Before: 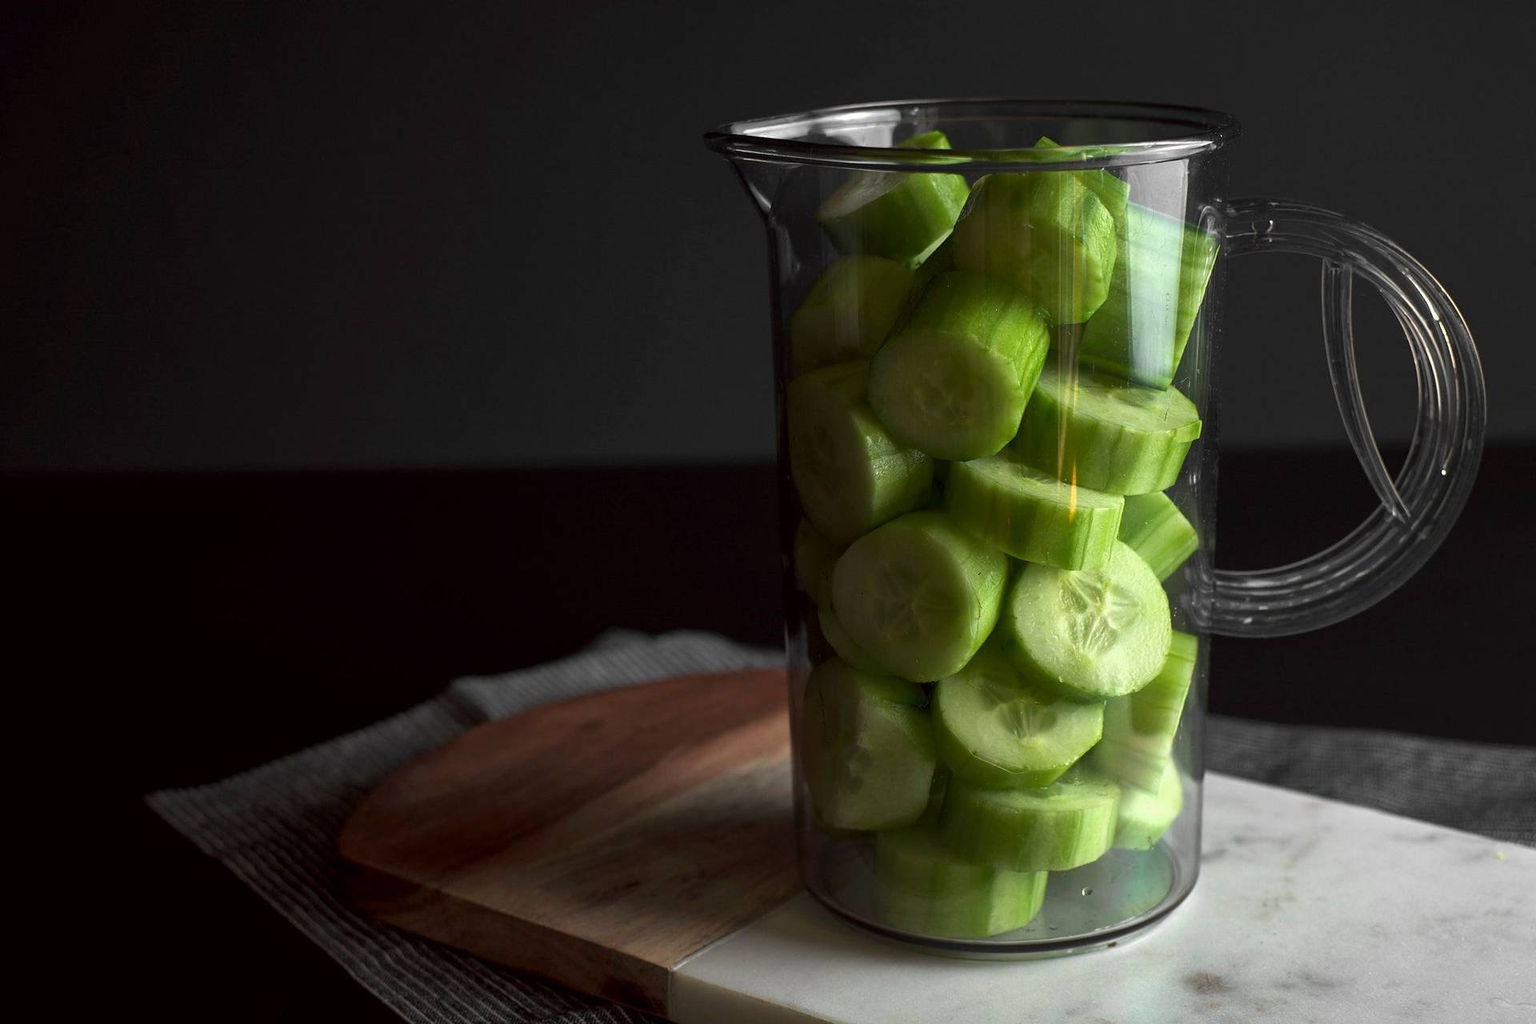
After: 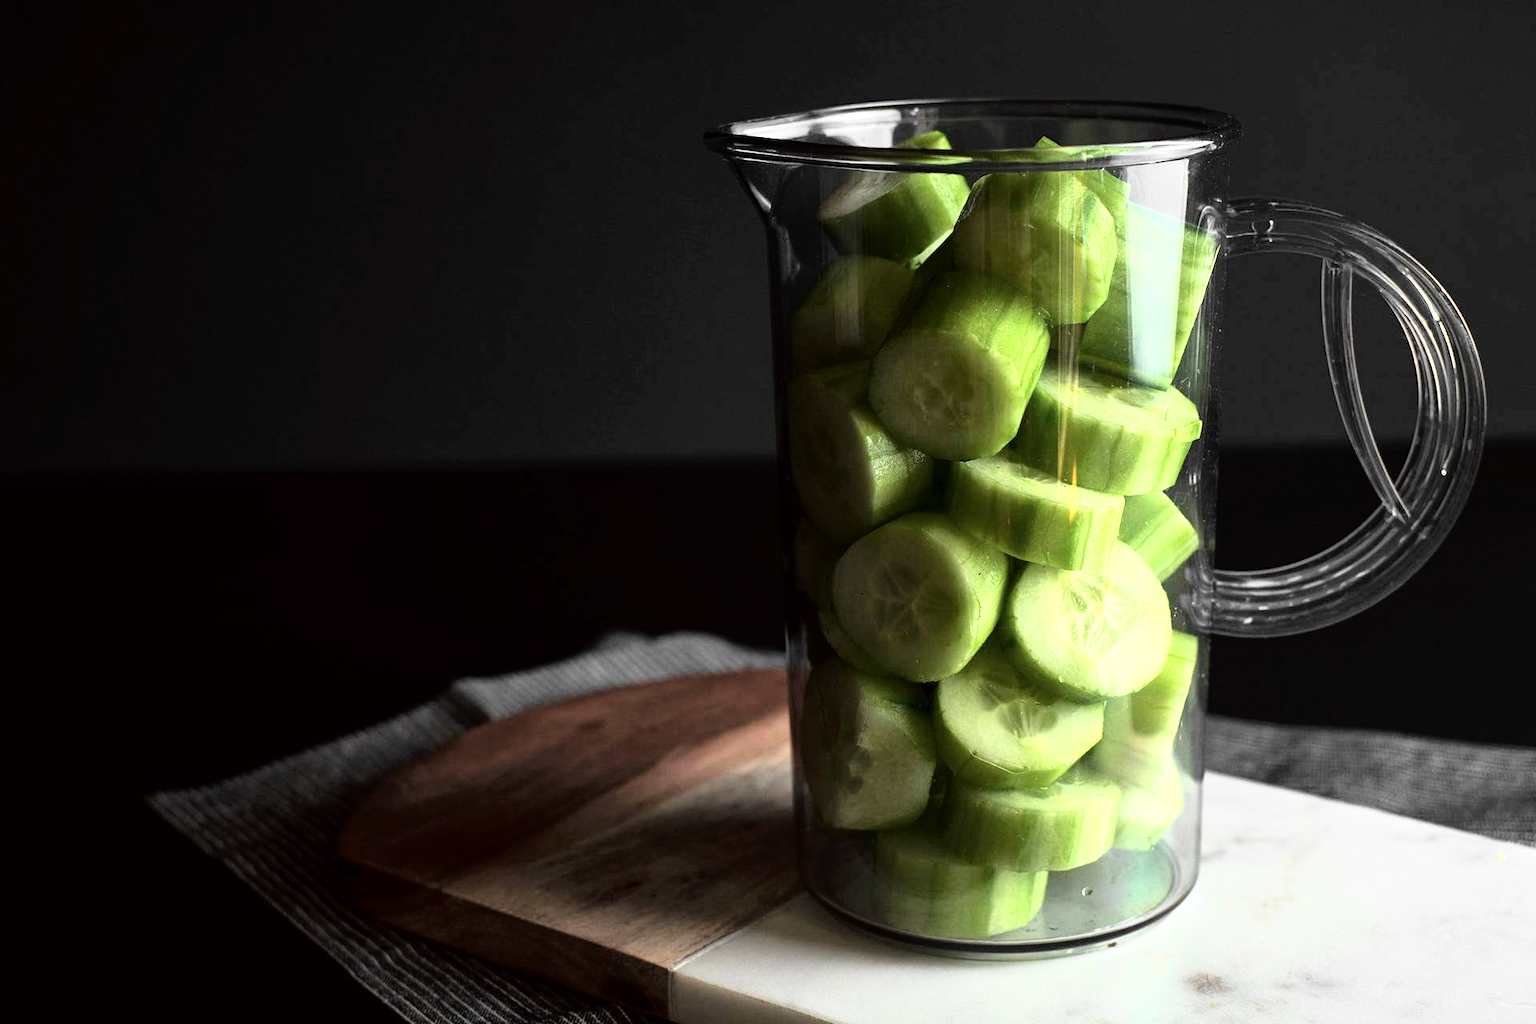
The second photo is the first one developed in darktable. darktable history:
base curve: curves: ch0 [(0, 0) (0.012, 0.01) (0.073, 0.168) (0.31, 0.711) (0.645, 0.957) (1, 1)], preserve colors average RGB
contrast brightness saturation: contrast 0.106, saturation -0.153
